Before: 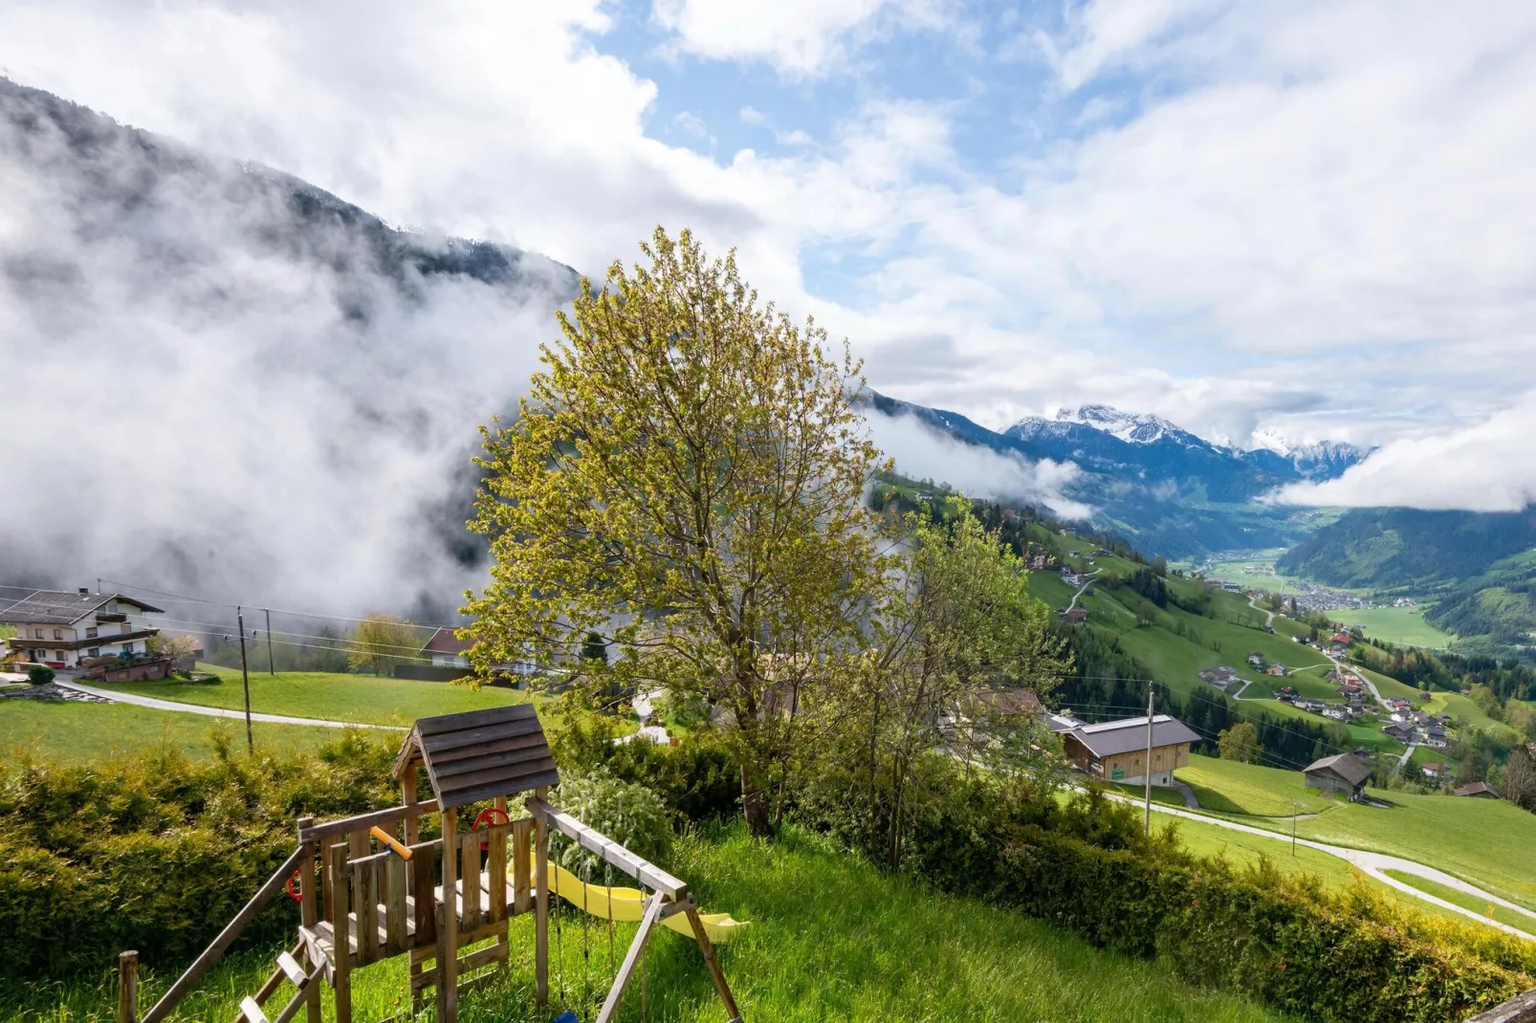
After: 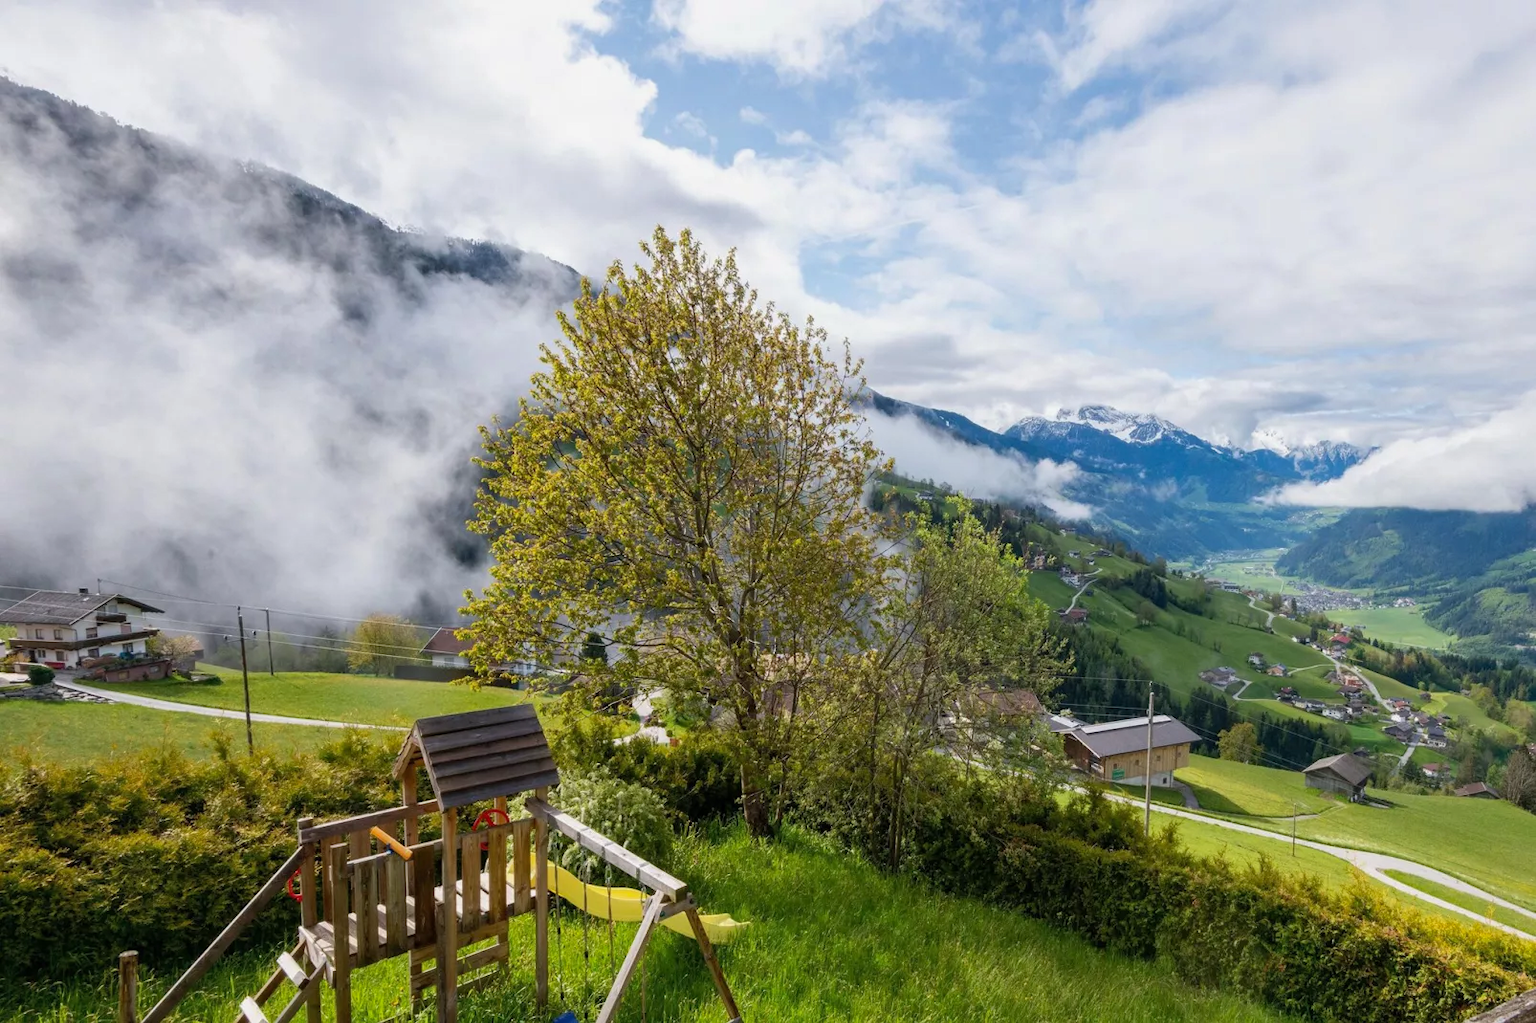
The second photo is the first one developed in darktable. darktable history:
shadows and highlights: shadows 25.21, white point adjustment -2.94, highlights -30.15
